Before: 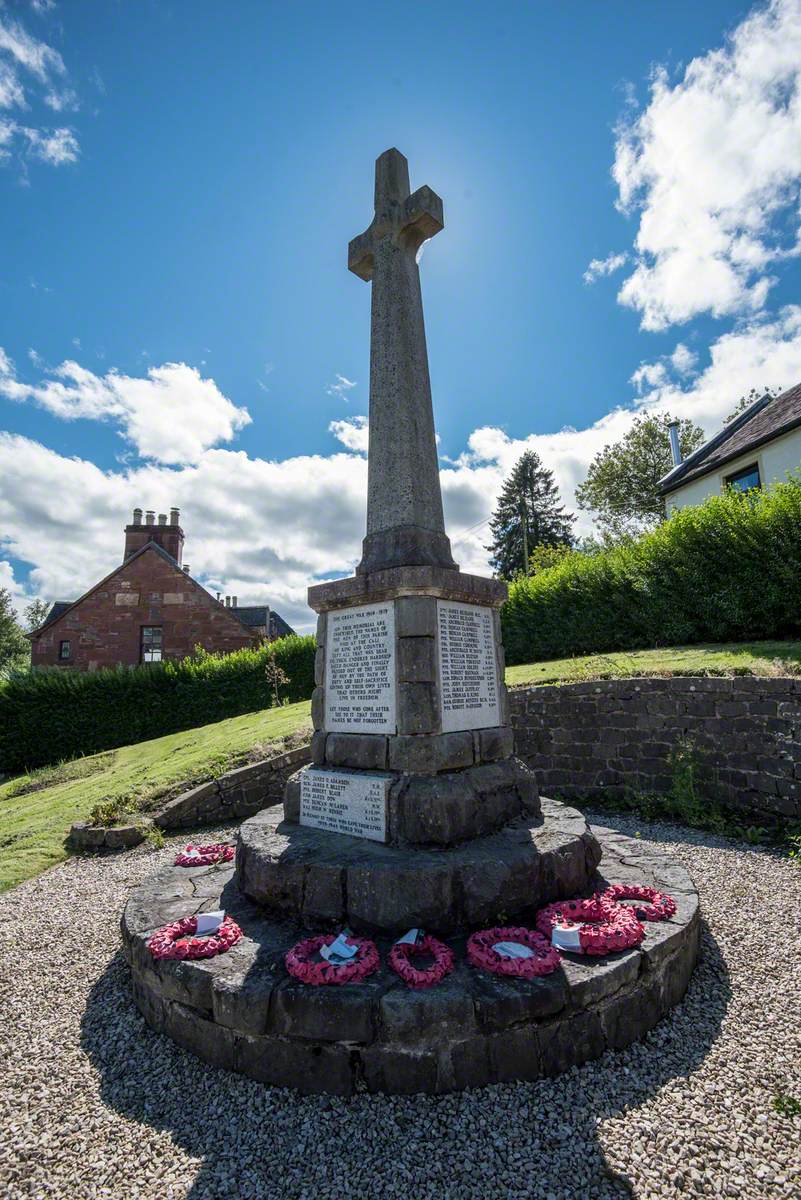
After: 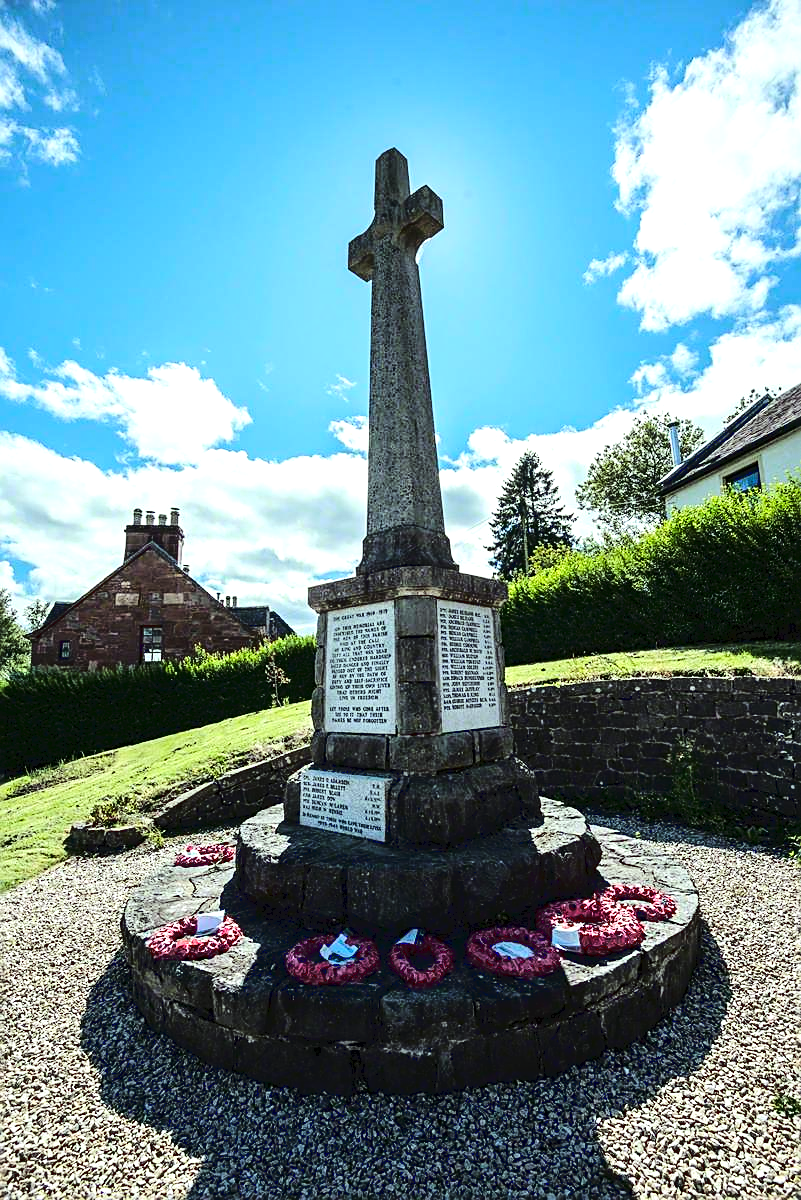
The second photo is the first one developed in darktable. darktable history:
tone curve: curves: ch0 [(0, 0) (0.003, 0.044) (0.011, 0.045) (0.025, 0.048) (0.044, 0.051) (0.069, 0.065) (0.1, 0.08) (0.136, 0.108) (0.177, 0.152) (0.224, 0.216) (0.277, 0.305) (0.335, 0.392) (0.399, 0.481) (0.468, 0.579) (0.543, 0.658) (0.623, 0.729) (0.709, 0.8) (0.801, 0.867) (0.898, 0.93) (1, 1)], color space Lab, linked channels, preserve colors none
color correction: highlights a* -7.9, highlights b* 3.24
sharpen: on, module defaults
tone equalizer: -8 EV -0.772 EV, -7 EV -0.679 EV, -6 EV -0.61 EV, -5 EV -0.365 EV, -3 EV 0.378 EV, -2 EV 0.6 EV, -1 EV 0.682 EV, +0 EV 0.767 EV, edges refinement/feathering 500, mask exposure compensation -1.57 EV, preserve details no
